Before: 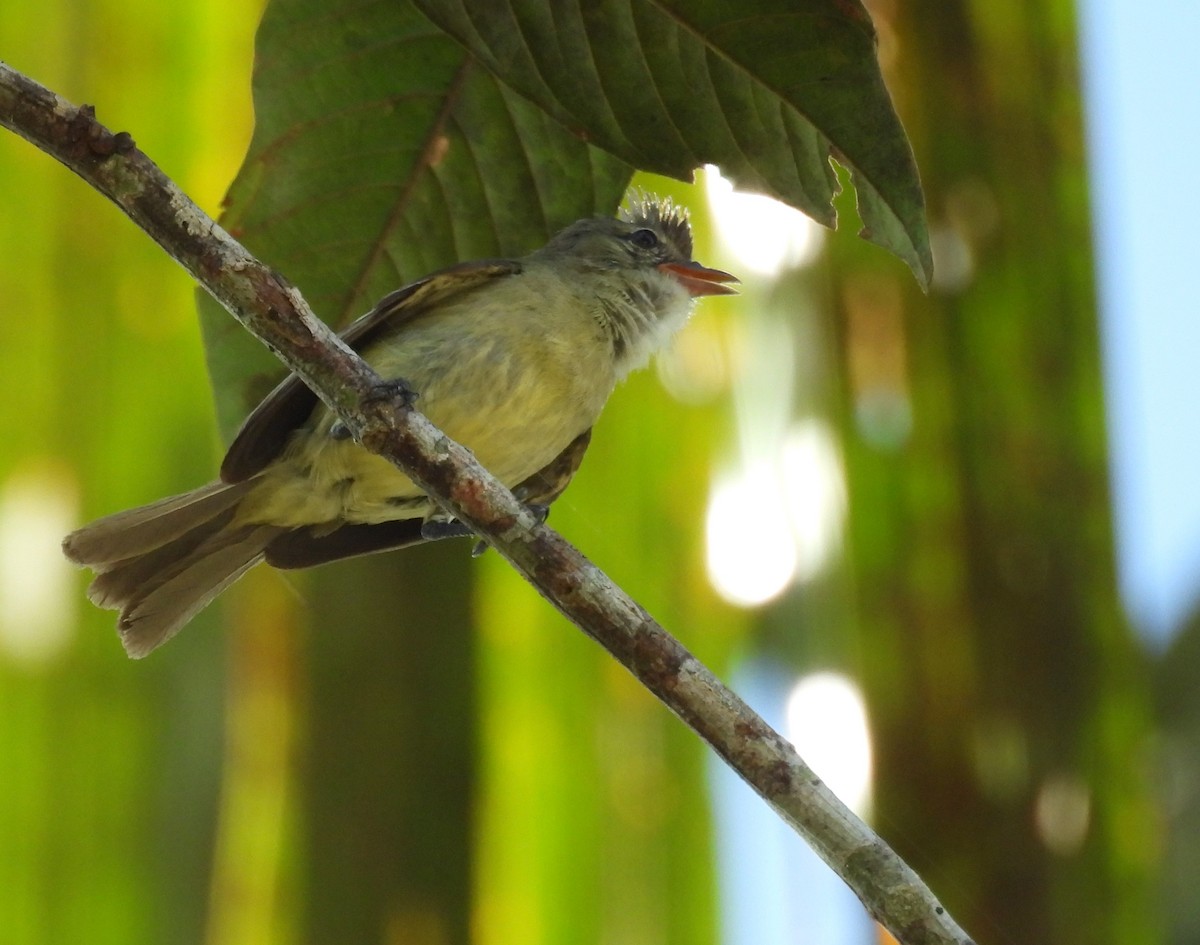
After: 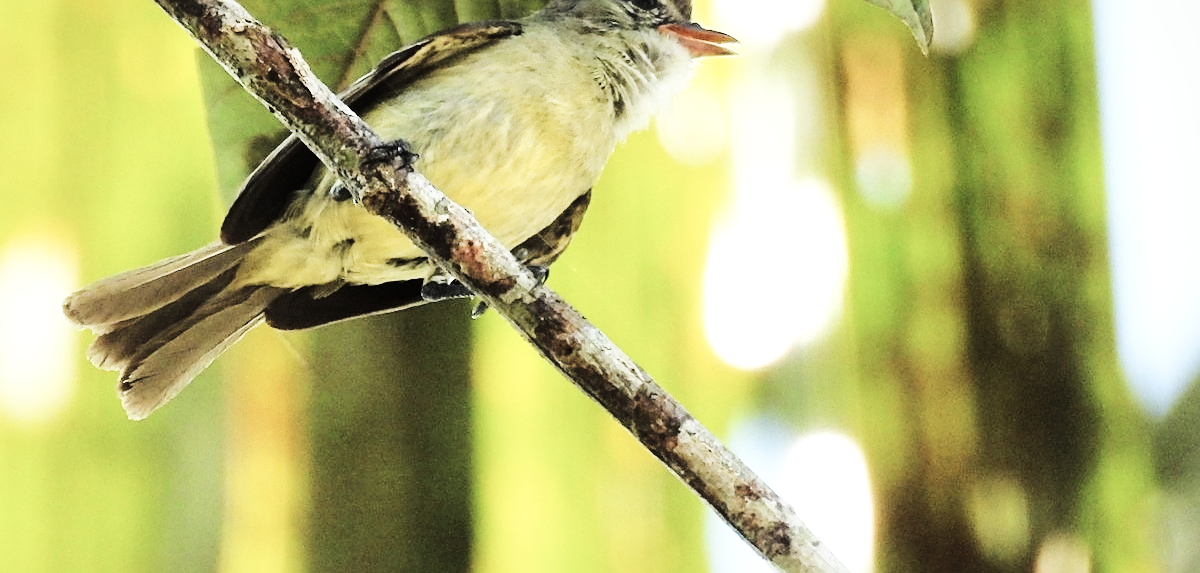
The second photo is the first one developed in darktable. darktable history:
contrast brightness saturation: contrast -0.056, saturation -0.416
sharpen: on, module defaults
base curve: curves: ch0 [(0, 0.003) (0.001, 0.002) (0.006, 0.004) (0.02, 0.022) (0.048, 0.086) (0.094, 0.234) (0.162, 0.431) (0.258, 0.629) (0.385, 0.8) (0.548, 0.918) (0.751, 0.988) (1, 1)], preserve colors none
crop and rotate: top 25.38%, bottom 13.945%
local contrast: mode bilateral grid, contrast 21, coarseness 99, detail 150%, midtone range 0.2
tone curve: curves: ch0 [(0, 0) (0.003, 0.002) (0.011, 0.008) (0.025, 0.017) (0.044, 0.027) (0.069, 0.037) (0.1, 0.052) (0.136, 0.074) (0.177, 0.11) (0.224, 0.155) (0.277, 0.237) (0.335, 0.34) (0.399, 0.467) (0.468, 0.584) (0.543, 0.683) (0.623, 0.762) (0.709, 0.827) (0.801, 0.888) (0.898, 0.947) (1, 1)], color space Lab, linked channels, preserve colors none
